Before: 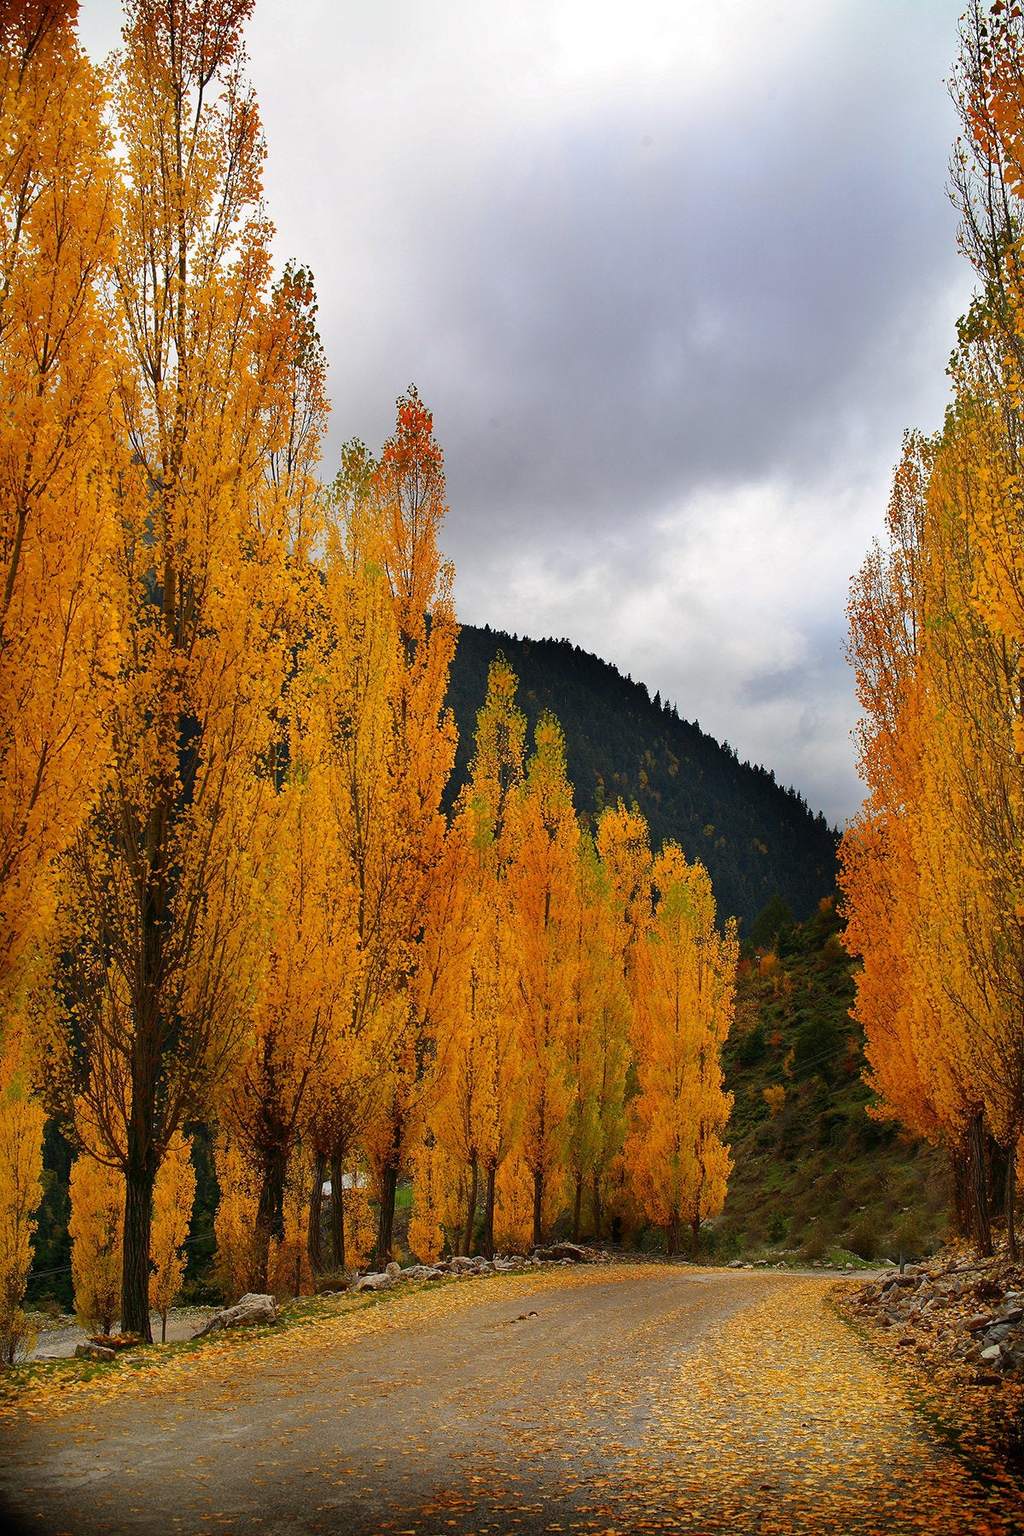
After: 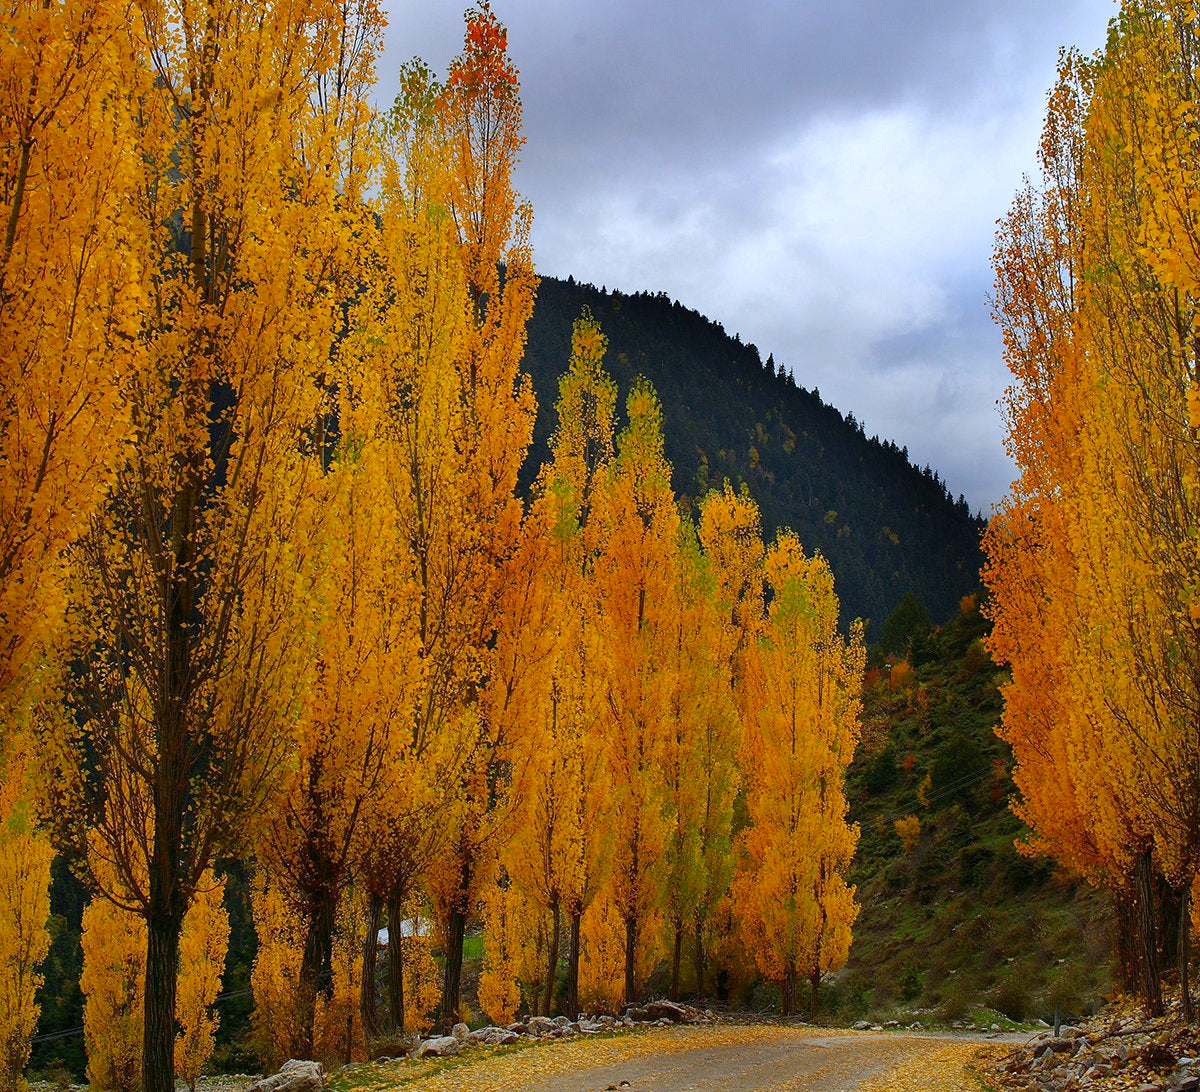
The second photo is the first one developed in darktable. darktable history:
color correction: saturation 1.1
crop and rotate: top 25.357%, bottom 13.942%
white balance: red 0.931, blue 1.11
